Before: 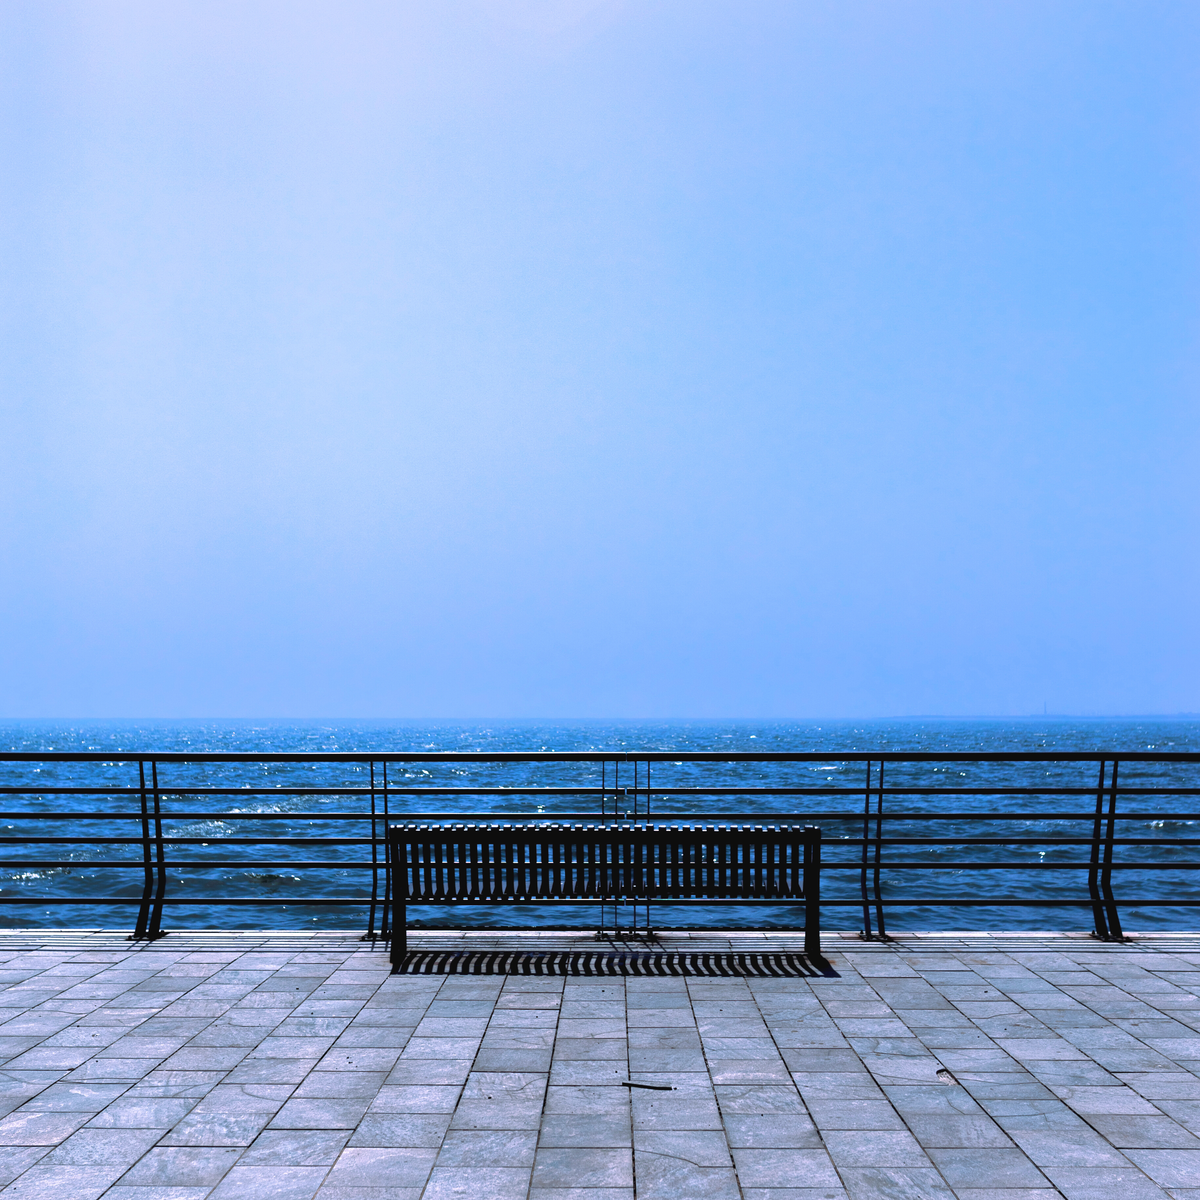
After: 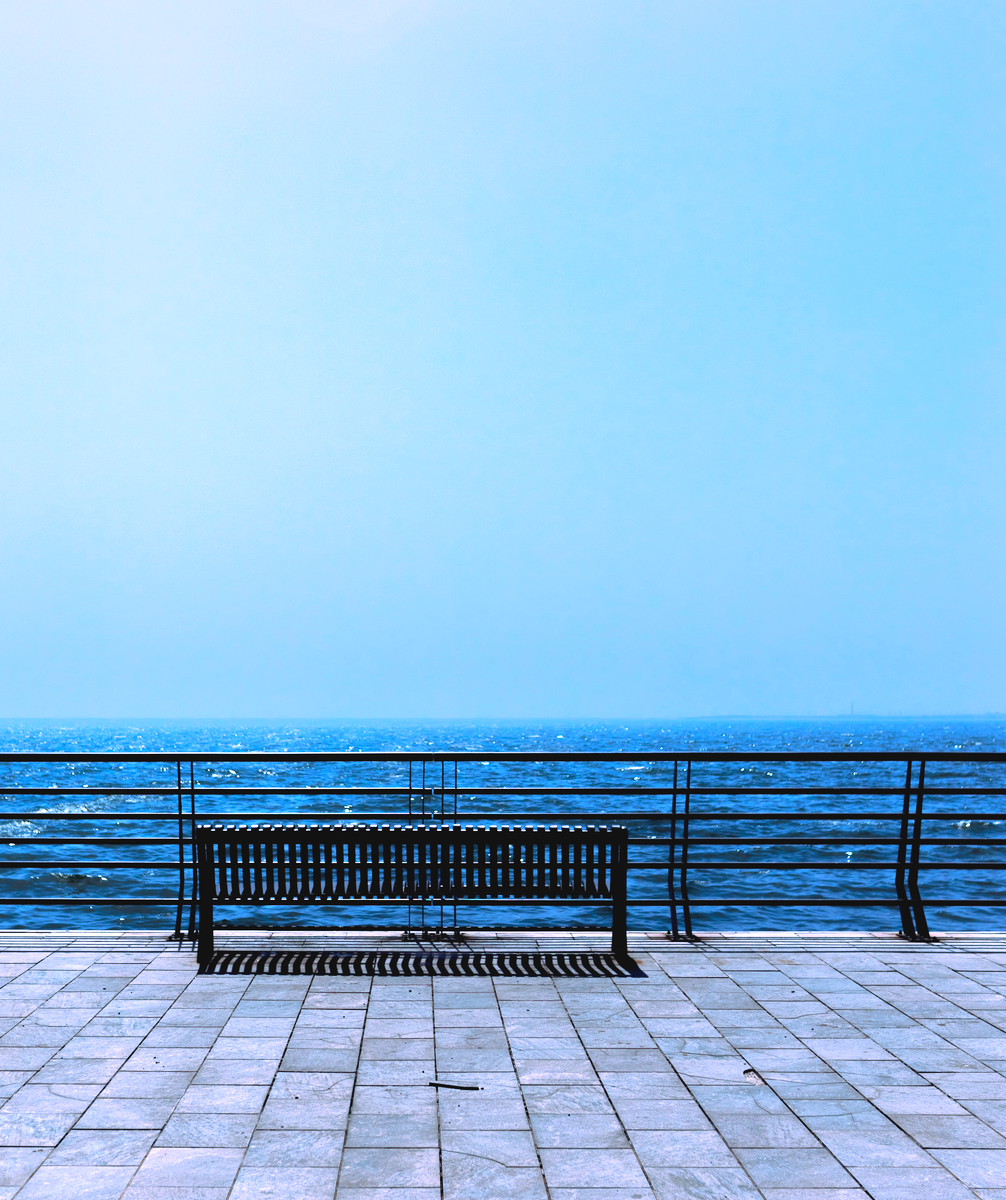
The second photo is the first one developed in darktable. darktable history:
crop: left 16.145%
contrast brightness saturation: contrast 0.2, brightness 0.16, saturation 0.22
